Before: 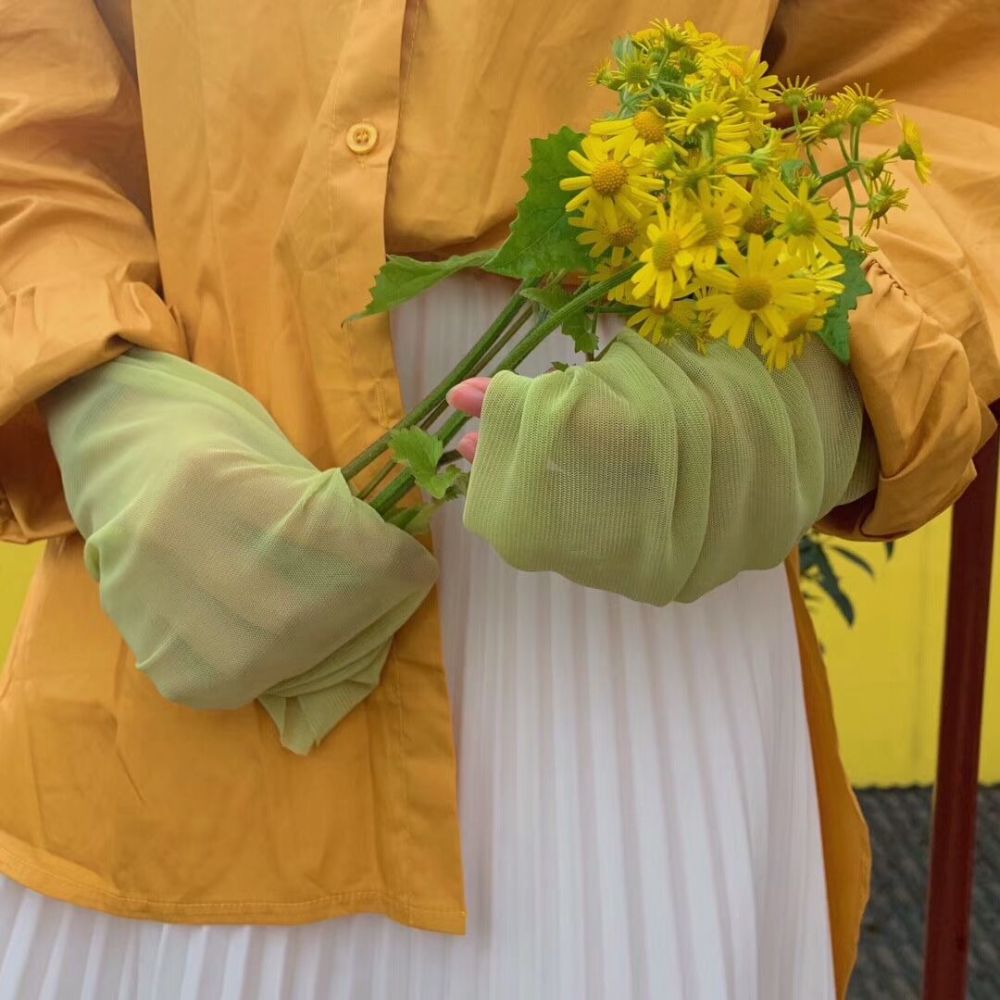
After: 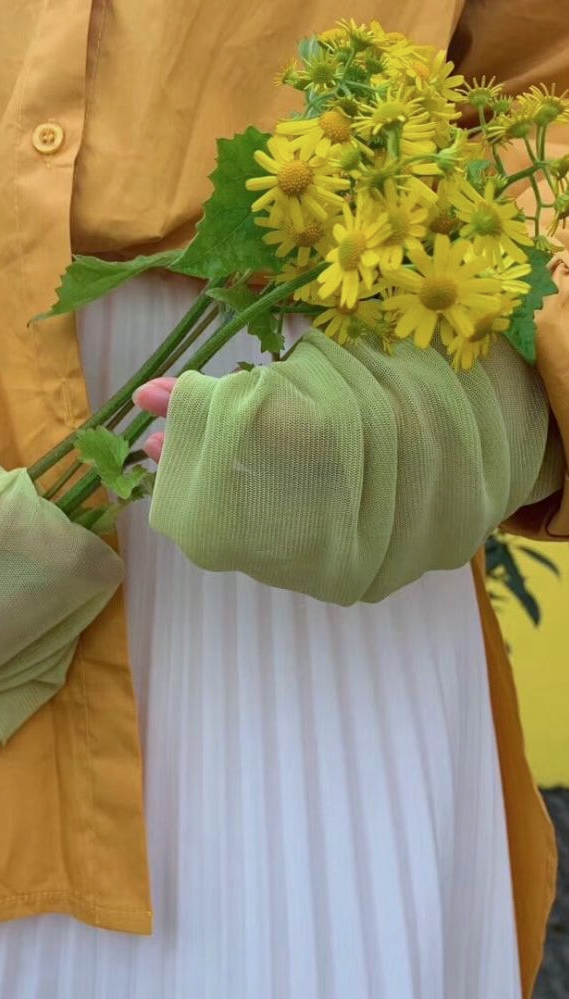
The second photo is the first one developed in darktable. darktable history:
crop: left 31.445%, top 0.004%, right 11.584%
local contrast: mode bilateral grid, contrast 20, coarseness 49, detail 119%, midtone range 0.2
color calibration: x 0.37, y 0.382, temperature 4308.04 K
